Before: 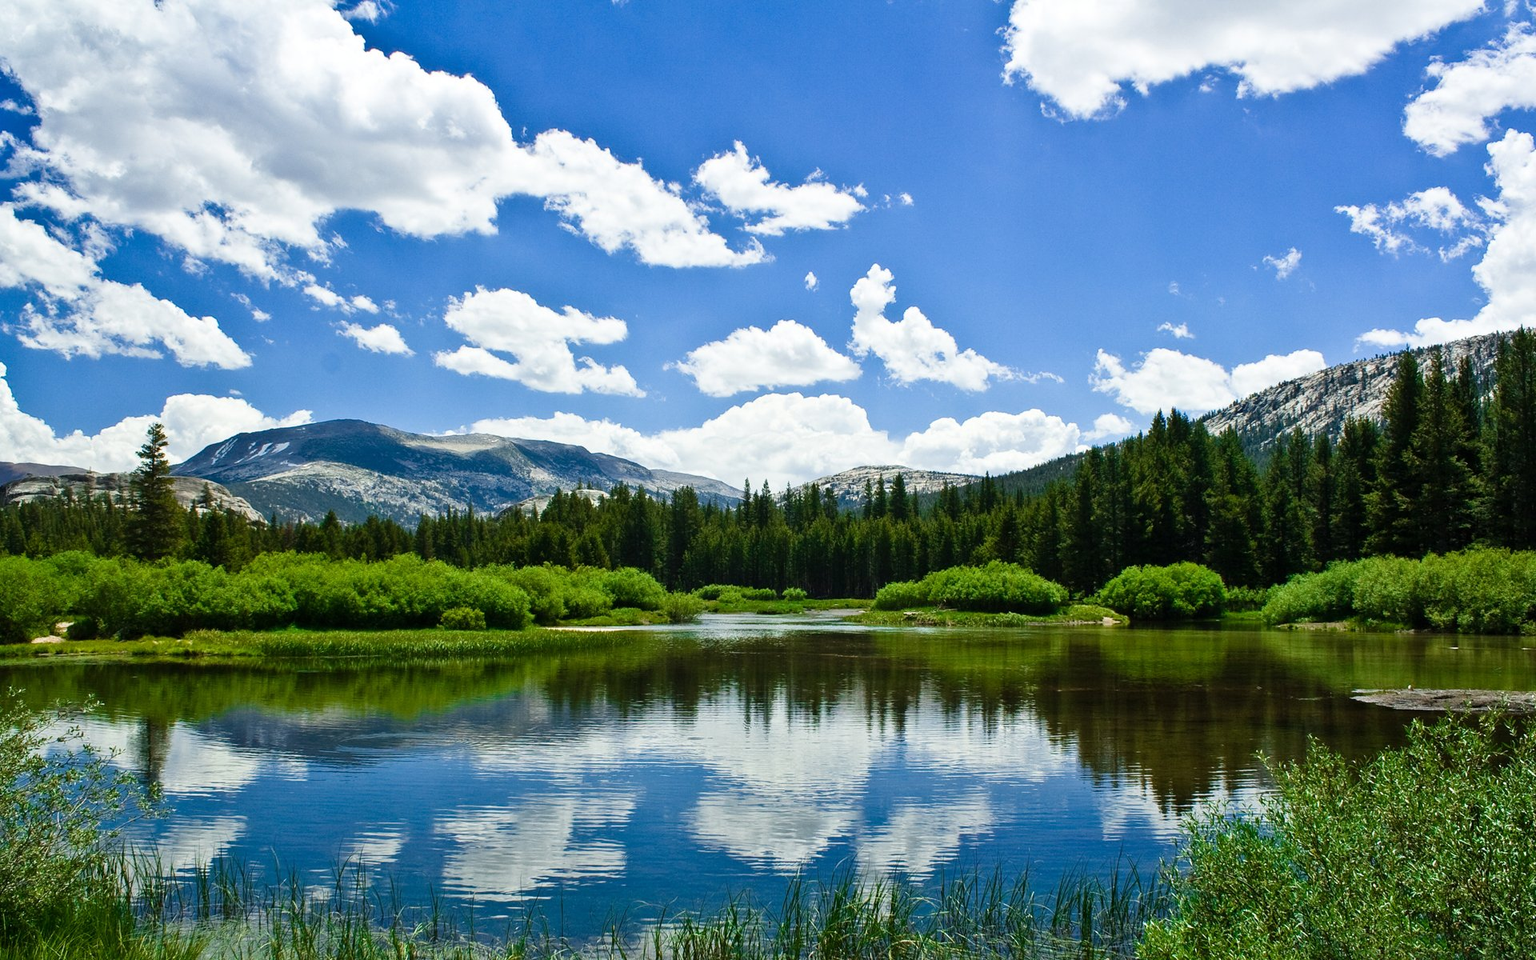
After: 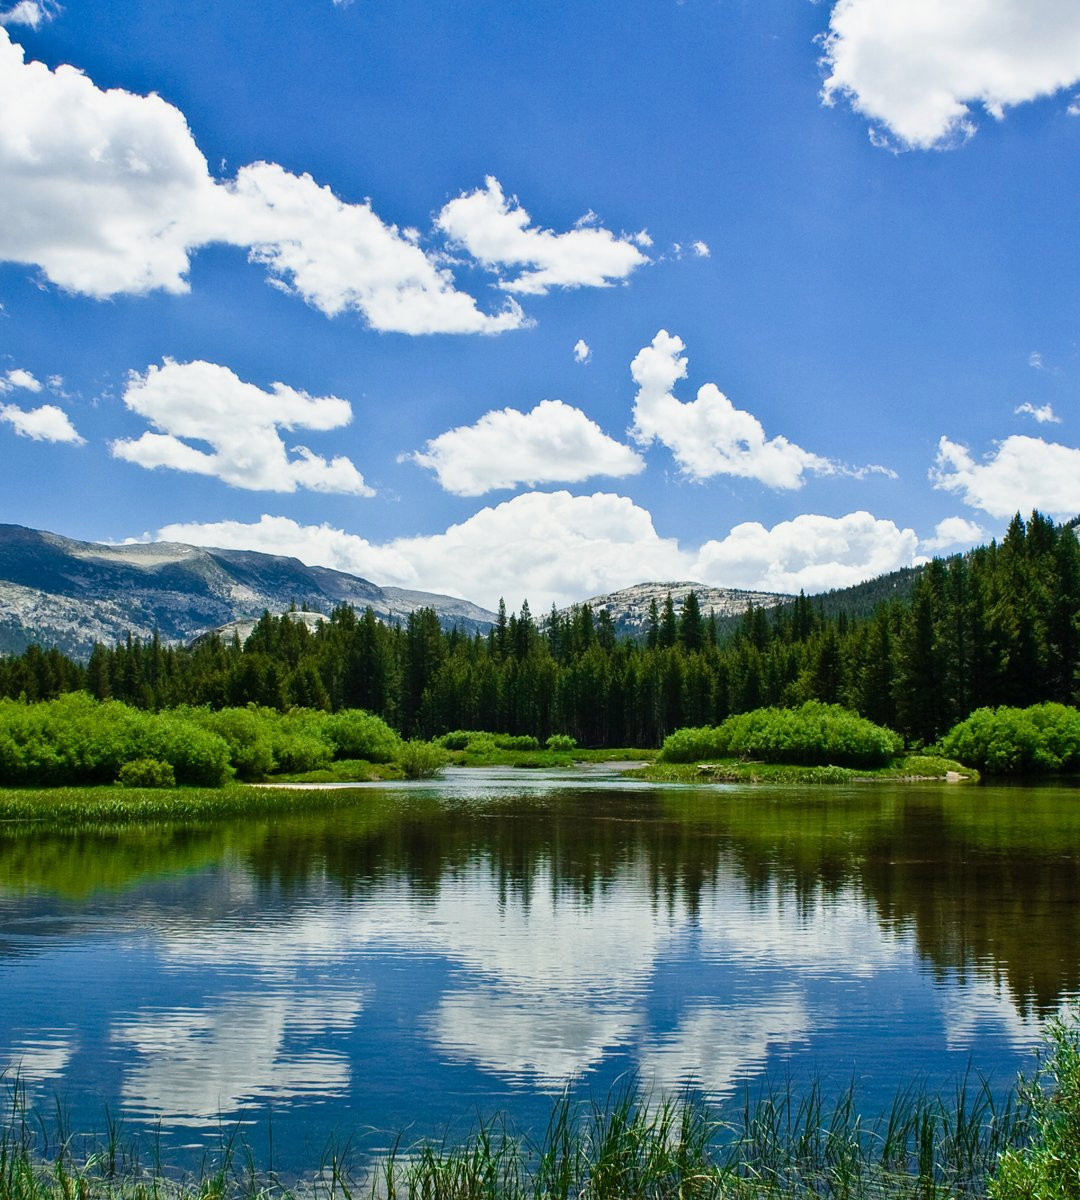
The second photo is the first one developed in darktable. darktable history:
exposure: exposure -0.116 EV, compensate exposure bias true, compensate highlight preservation false
crop and rotate: left 22.516%, right 21.234%
